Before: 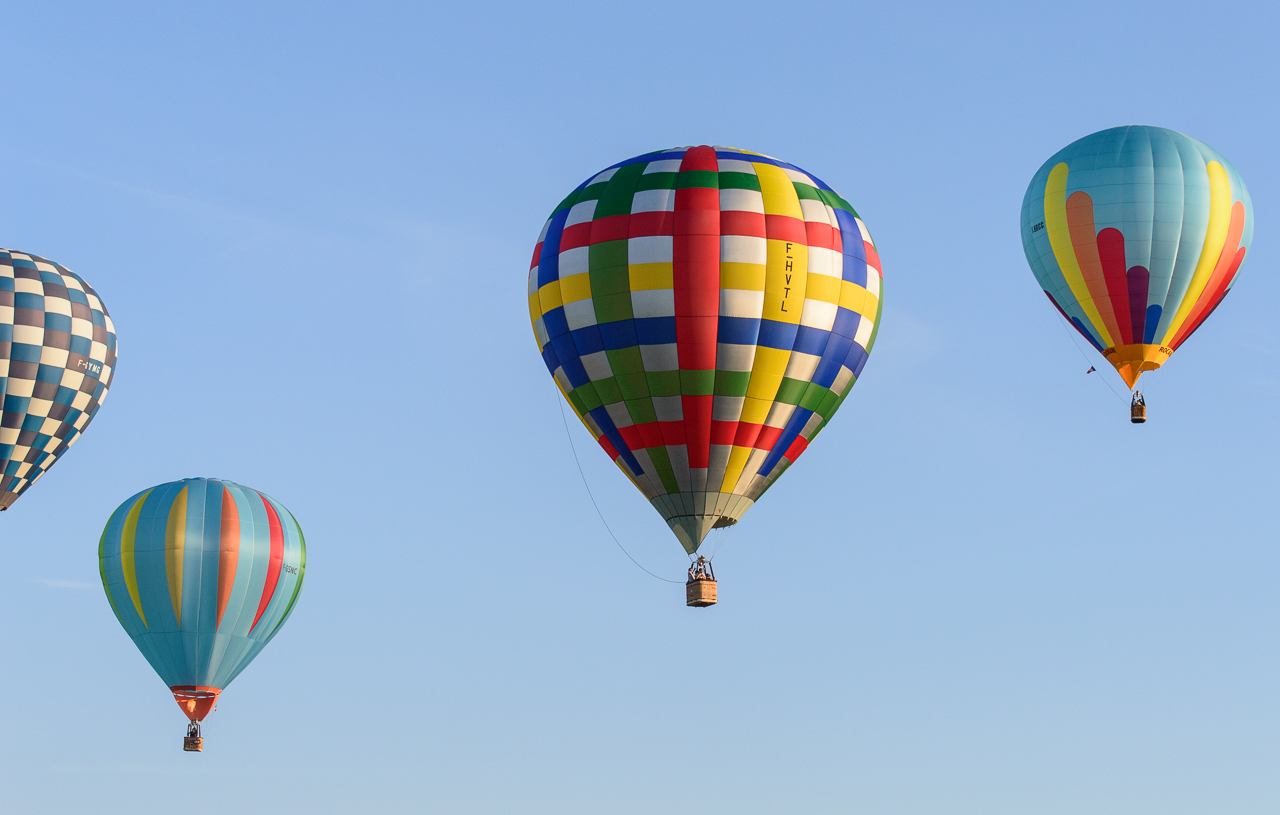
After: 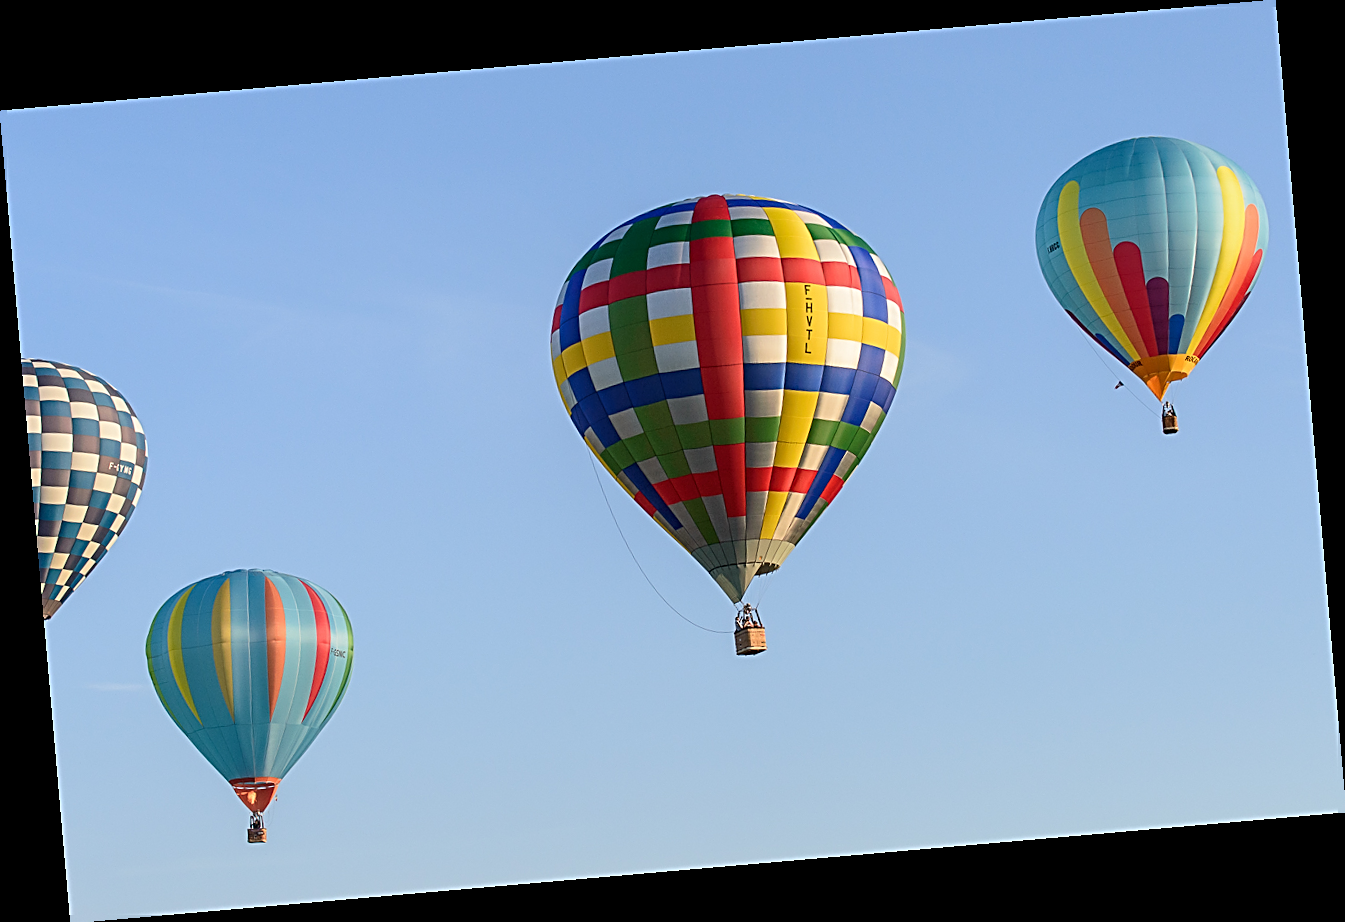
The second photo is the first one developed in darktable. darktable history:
rotate and perspective: rotation -4.98°, automatic cropping off
sharpen: radius 2.584, amount 0.688
